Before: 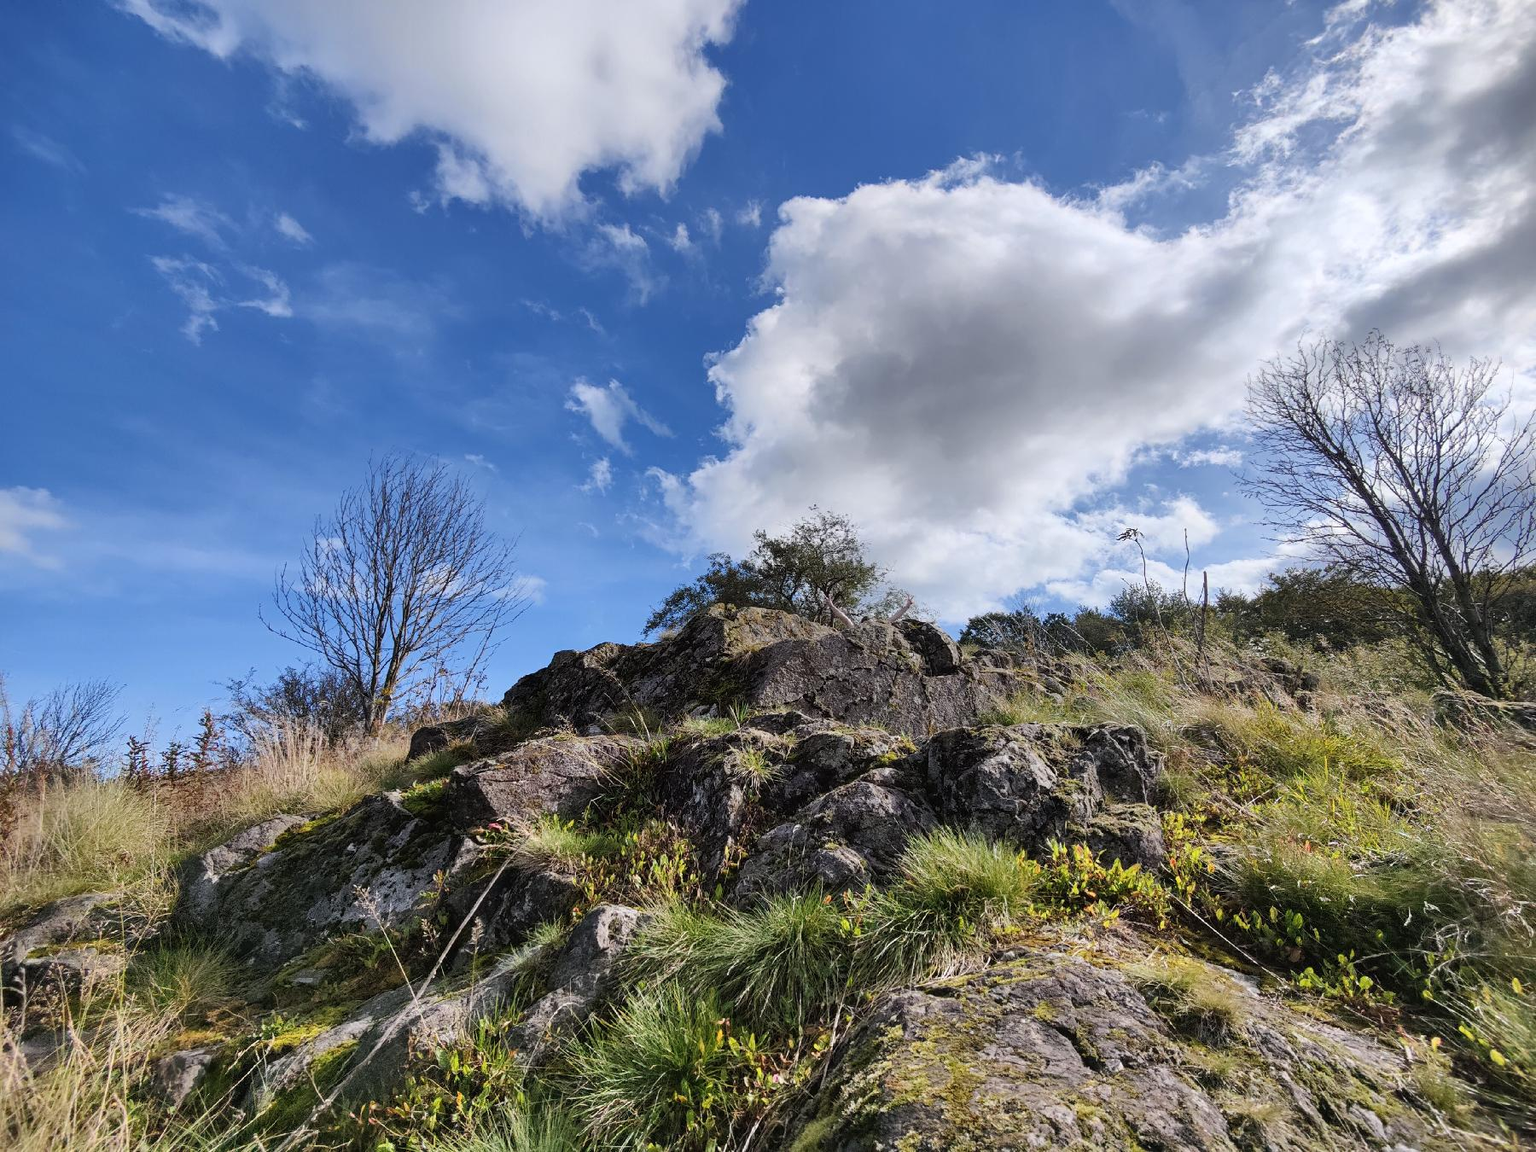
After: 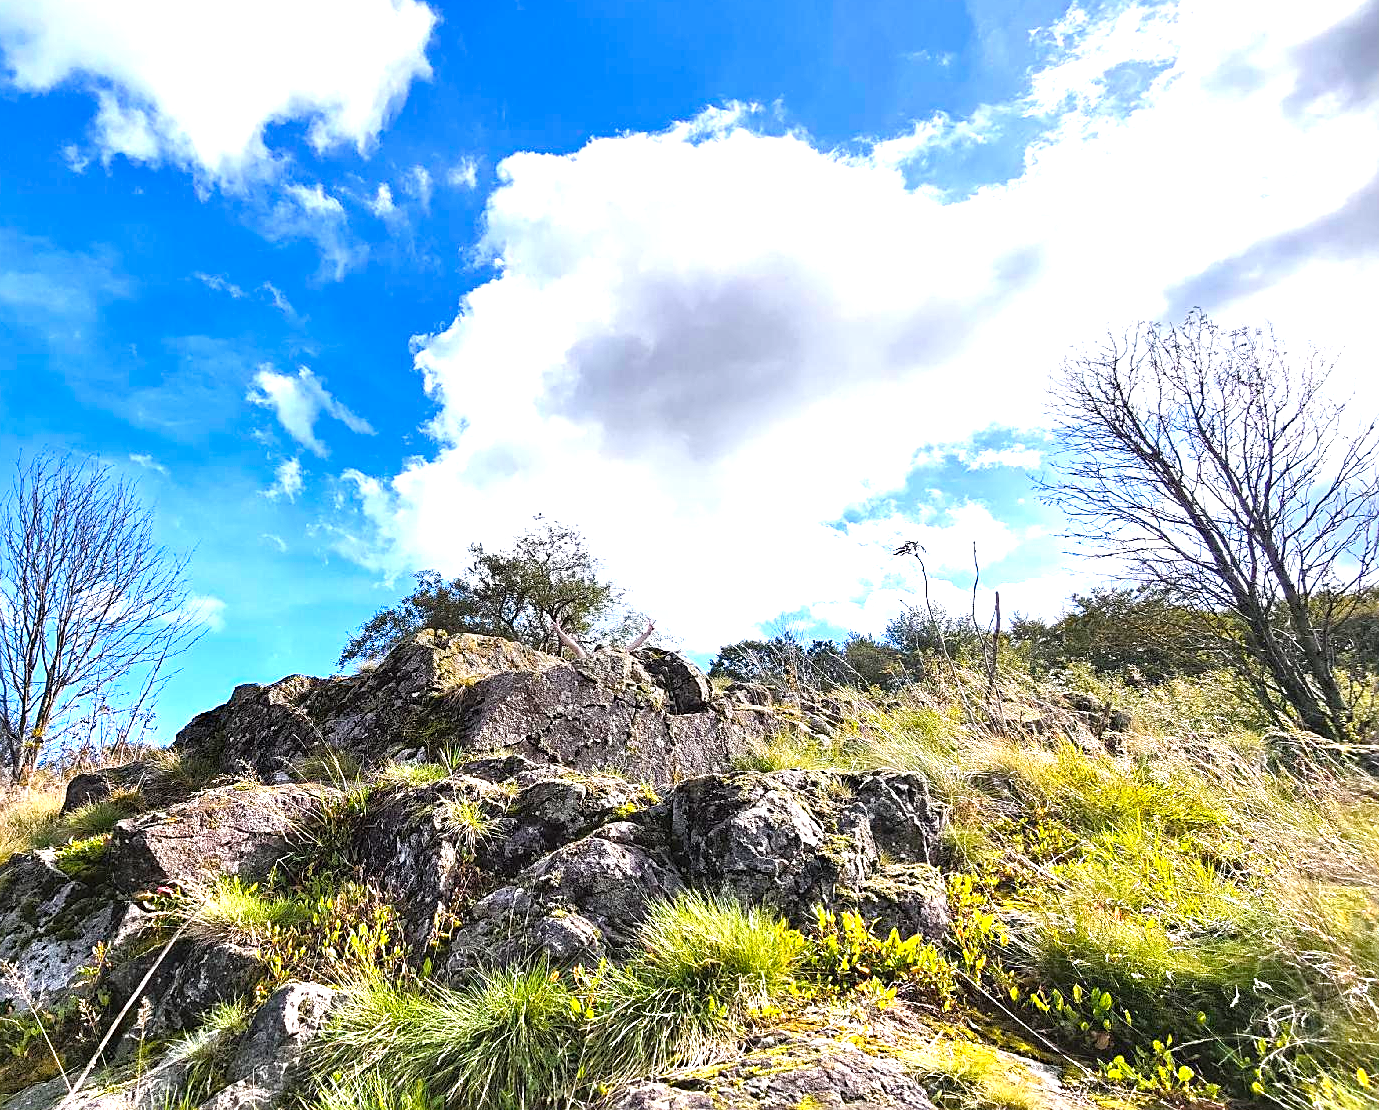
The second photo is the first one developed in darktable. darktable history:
sharpen: on, module defaults
crop: left 23.095%, top 5.827%, bottom 11.854%
exposure: black level correction 0, exposure 1.45 EV, compensate exposure bias true, compensate highlight preservation false
color correction: saturation 0.85
haze removal: compatibility mode true, adaptive false
color balance rgb: linear chroma grading › global chroma 15%, perceptual saturation grading › global saturation 30%
